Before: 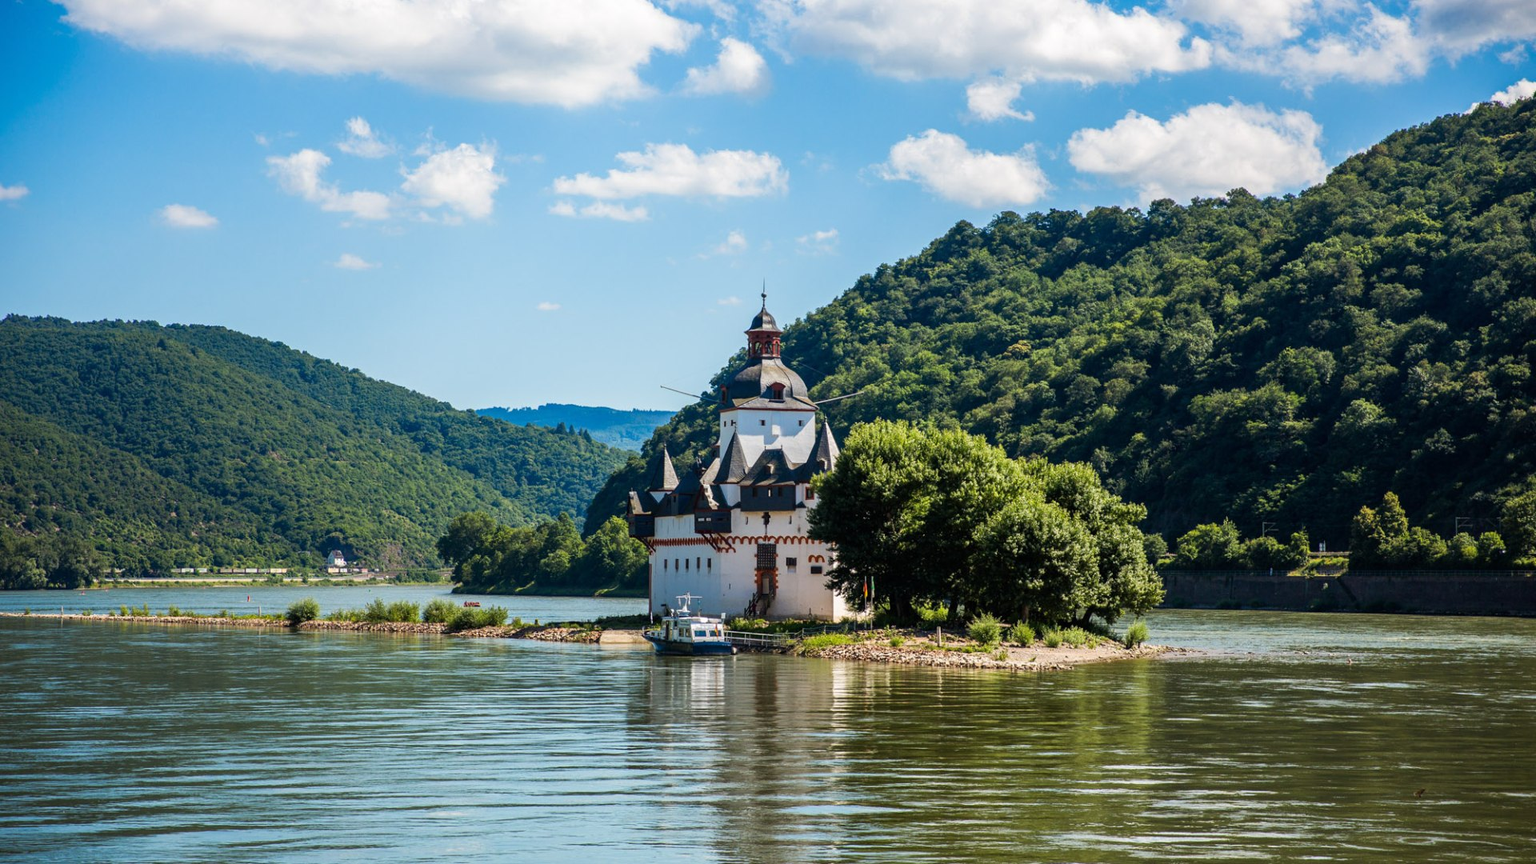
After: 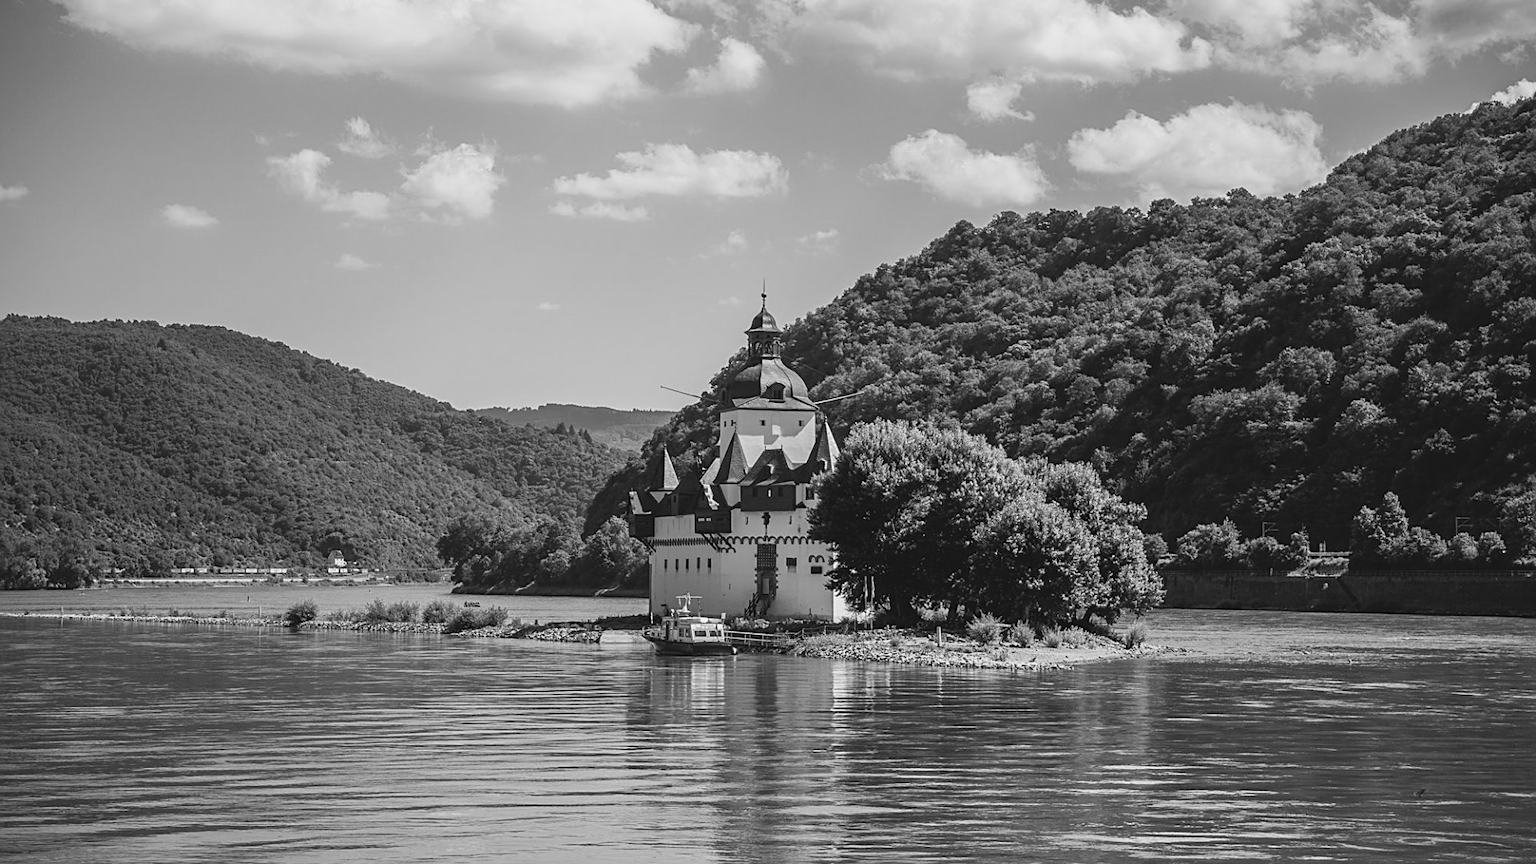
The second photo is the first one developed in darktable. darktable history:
lowpass: radius 0.1, contrast 0.85, saturation 1.1, unbound 0
sharpen: on, module defaults
white balance: emerald 1
monochrome: a 32, b 64, size 2.3, highlights 1
color balance rgb: perceptual saturation grading › global saturation 20%, perceptual saturation grading › highlights -25%, perceptual saturation grading › shadows 25%
